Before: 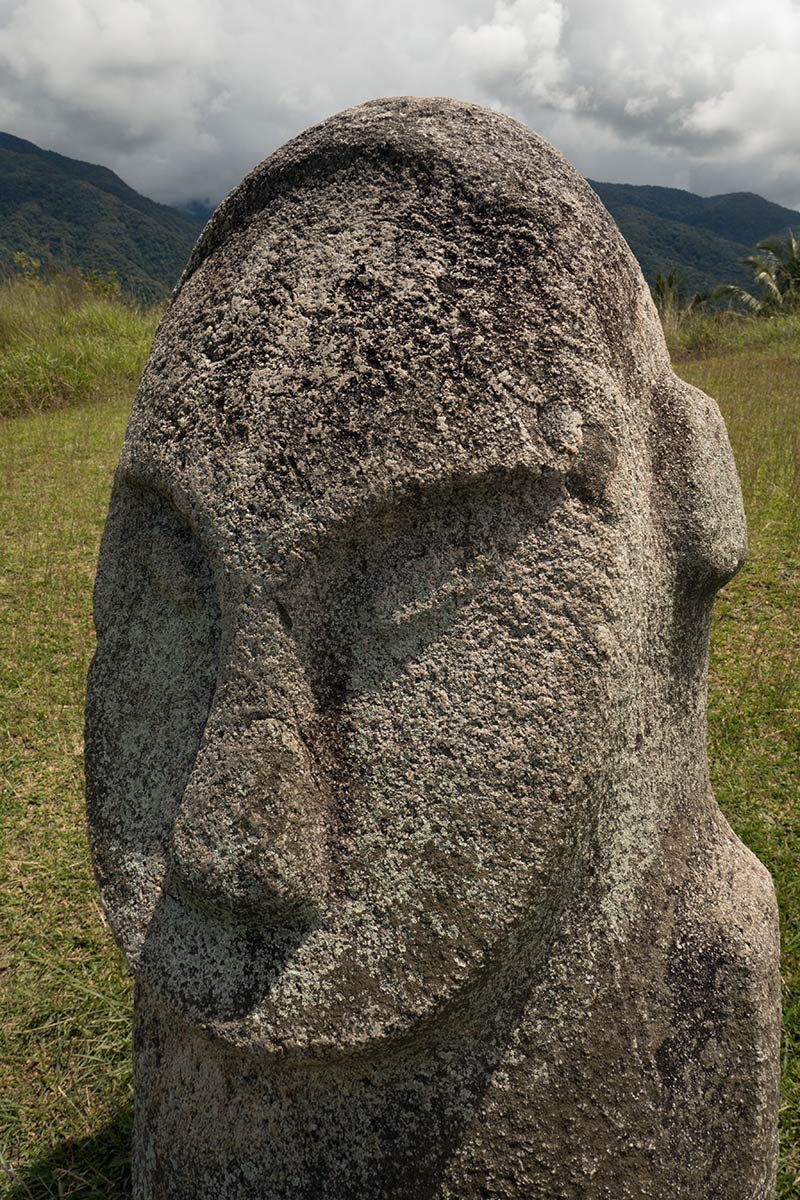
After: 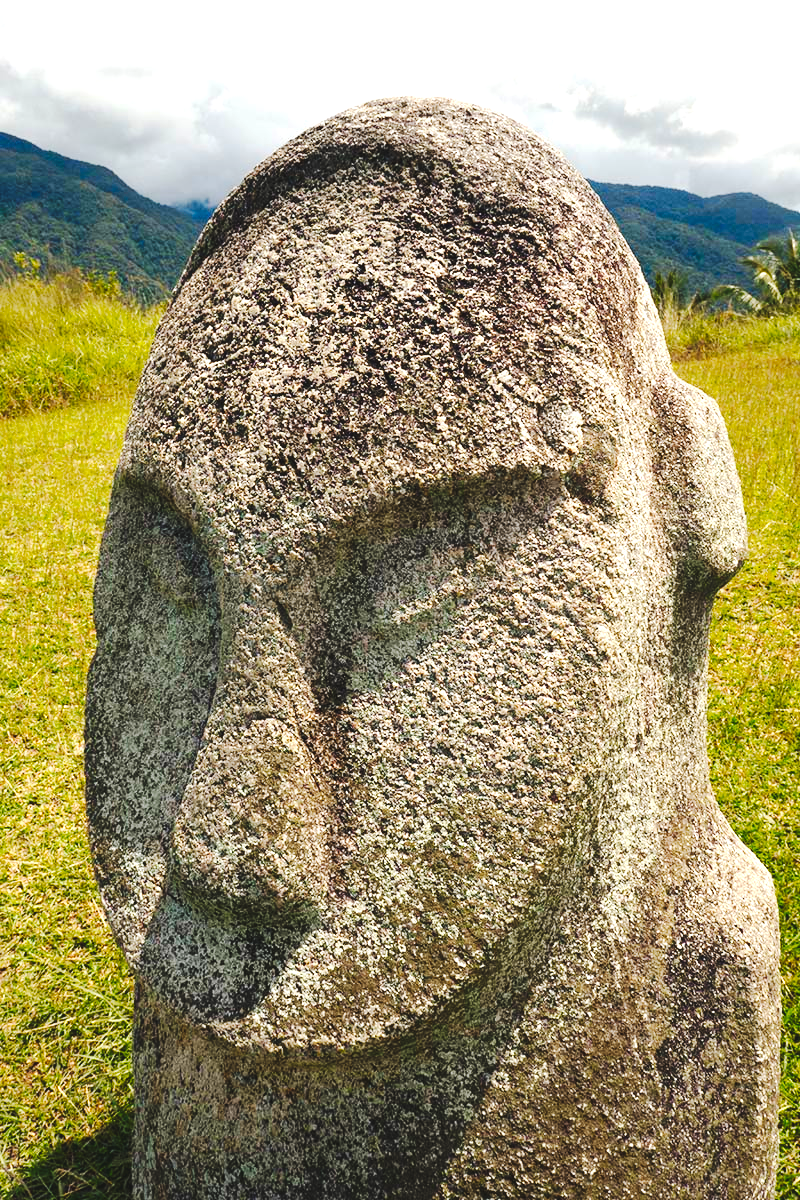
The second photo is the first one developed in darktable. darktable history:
exposure: black level correction 0, exposure 1.2 EV, compensate highlight preservation false
tone equalizer: on, module defaults
color balance rgb: linear chroma grading › shadows 19.148%, linear chroma grading › highlights 4.332%, linear chroma grading › mid-tones 10.405%, perceptual saturation grading › global saturation 19.968%
tone curve: curves: ch0 [(0, 0) (0.003, 0.062) (0.011, 0.07) (0.025, 0.083) (0.044, 0.094) (0.069, 0.105) (0.1, 0.117) (0.136, 0.136) (0.177, 0.164) (0.224, 0.201) (0.277, 0.256) (0.335, 0.335) (0.399, 0.424) (0.468, 0.529) (0.543, 0.641) (0.623, 0.725) (0.709, 0.787) (0.801, 0.849) (0.898, 0.917) (1, 1)], preserve colors none
